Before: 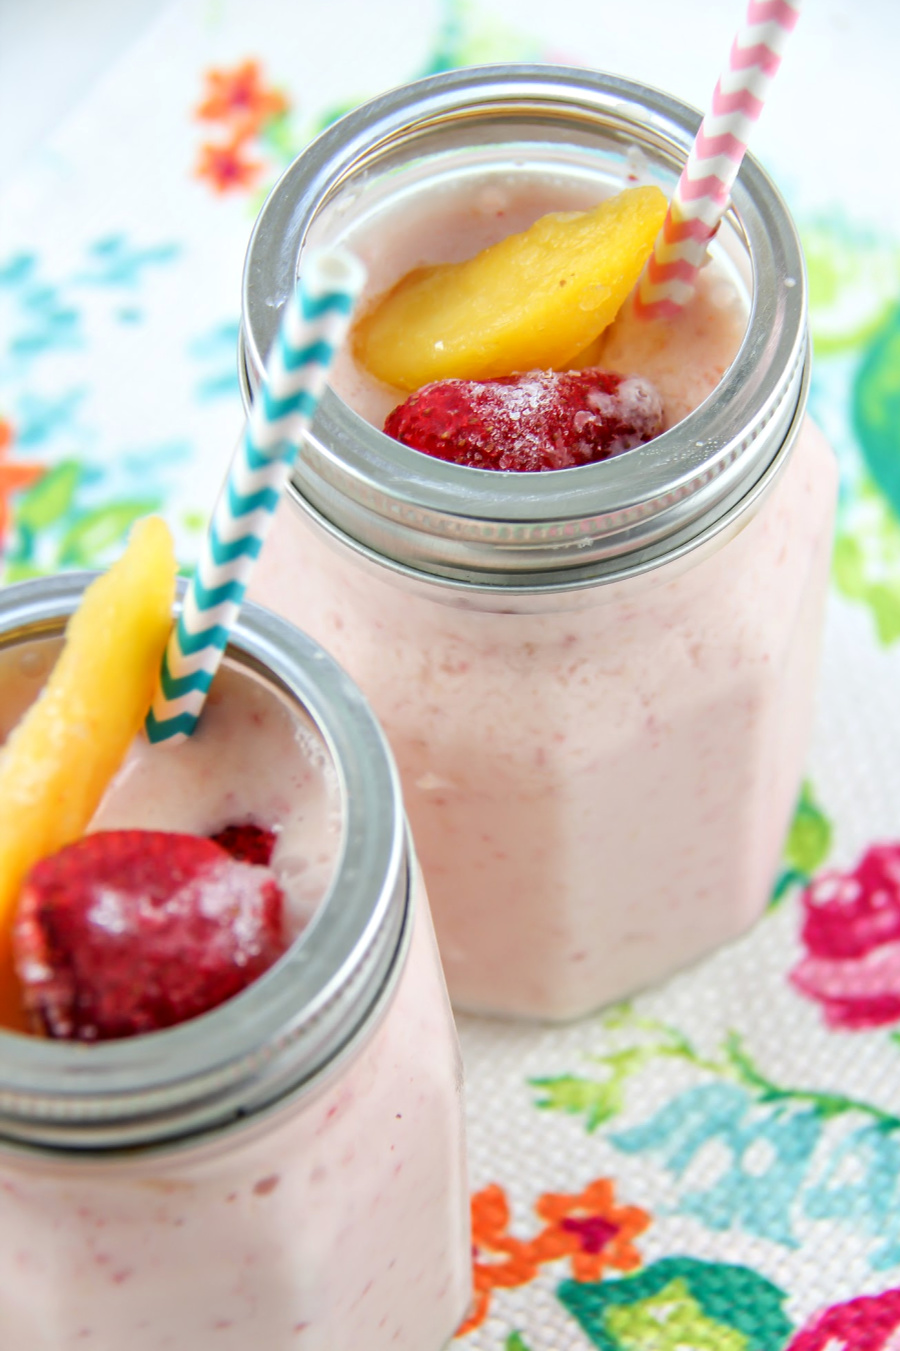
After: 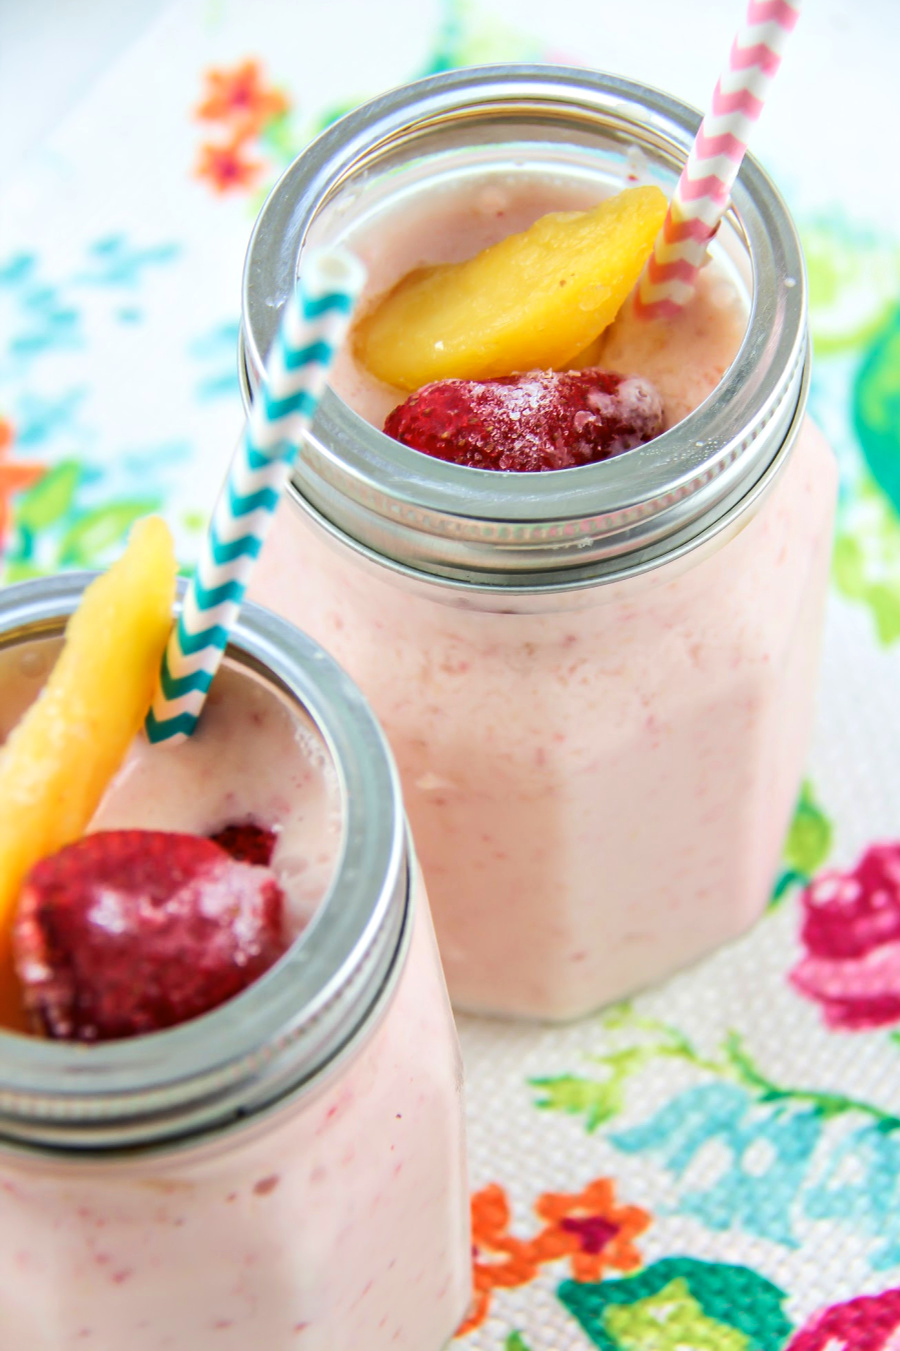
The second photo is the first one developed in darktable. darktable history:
velvia: on, module defaults
tone curve: curves: ch0 [(0, 0) (0.339, 0.306) (0.687, 0.706) (1, 1)], color space Lab, linked channels, preserve colors none
